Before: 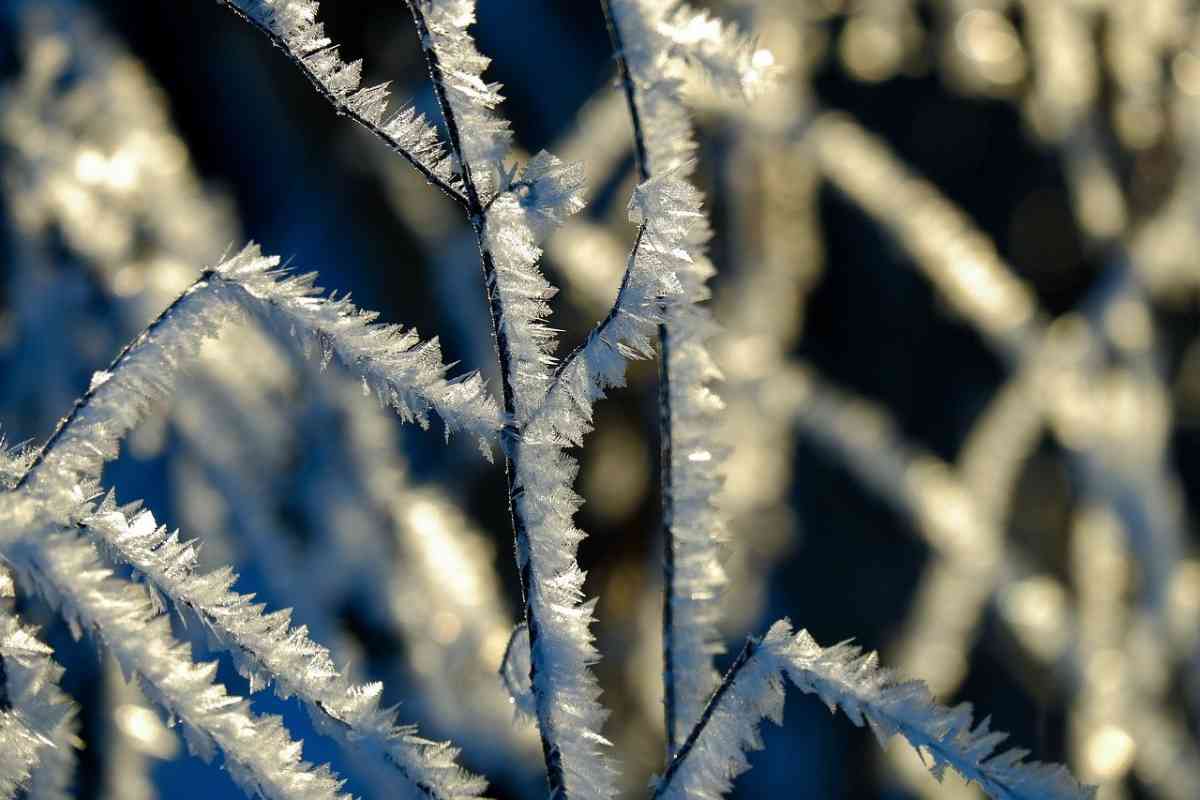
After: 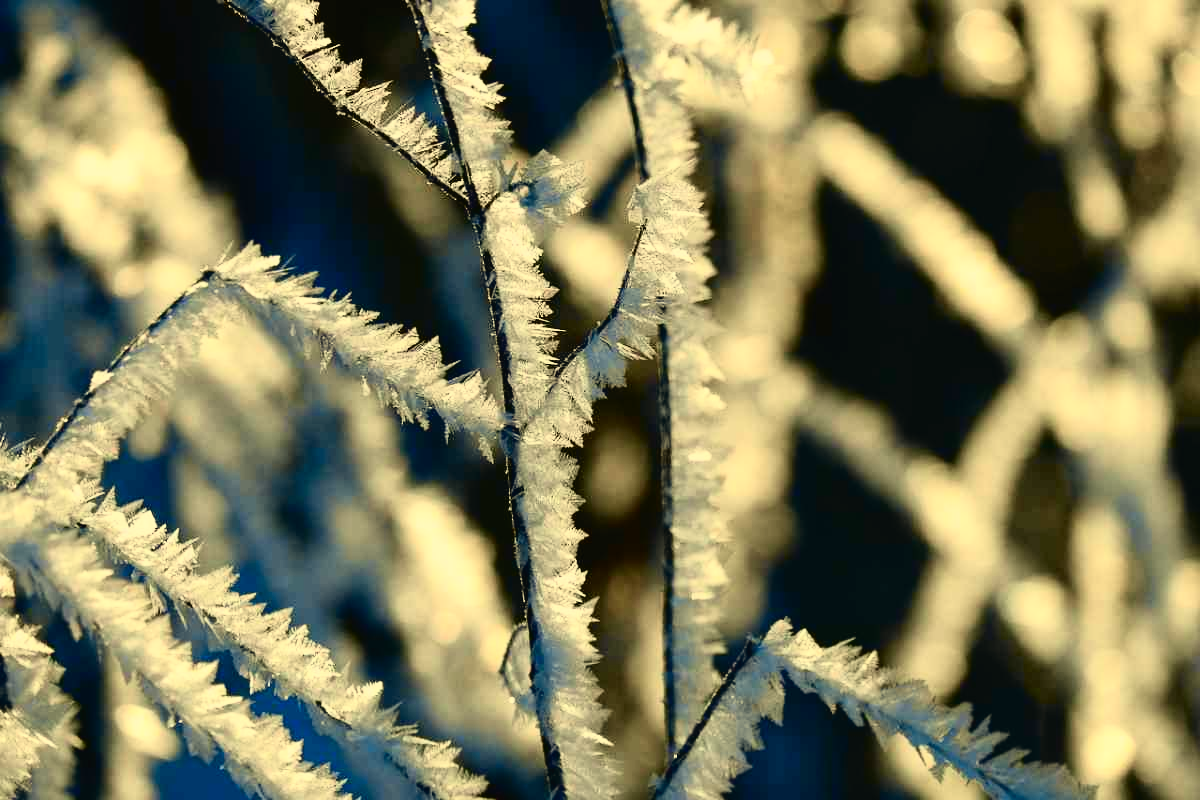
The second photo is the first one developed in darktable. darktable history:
white balance: red 1.08, blue 0.791
tone curve: curves: ch0 [(0, 0.023) (0.087, 0.065) (0.184, 0.168) (0.45, 0.54) (0.57, 0.683) (0.706, 0.841) (0.877, 0.948) (1, 0.984)]; ch1 [(0, 0) (0.388, 0.369) (0.447, 0.447) (0.505, 0.5) (0.534, 0.528) (0.57, 0.571) (0.592, 0.602) (0.644, 0.663) (1, 1)]; ch2 [(0, 0) (0.314, 0.223) (0.427, 0.405) (0.492, 0.496) (0.524, 0.547) (0.534, 0.57) (0.583, 0.605) (0.673, 0.667) (1, 1)], color space Lab, independent channels, preserve colors none
